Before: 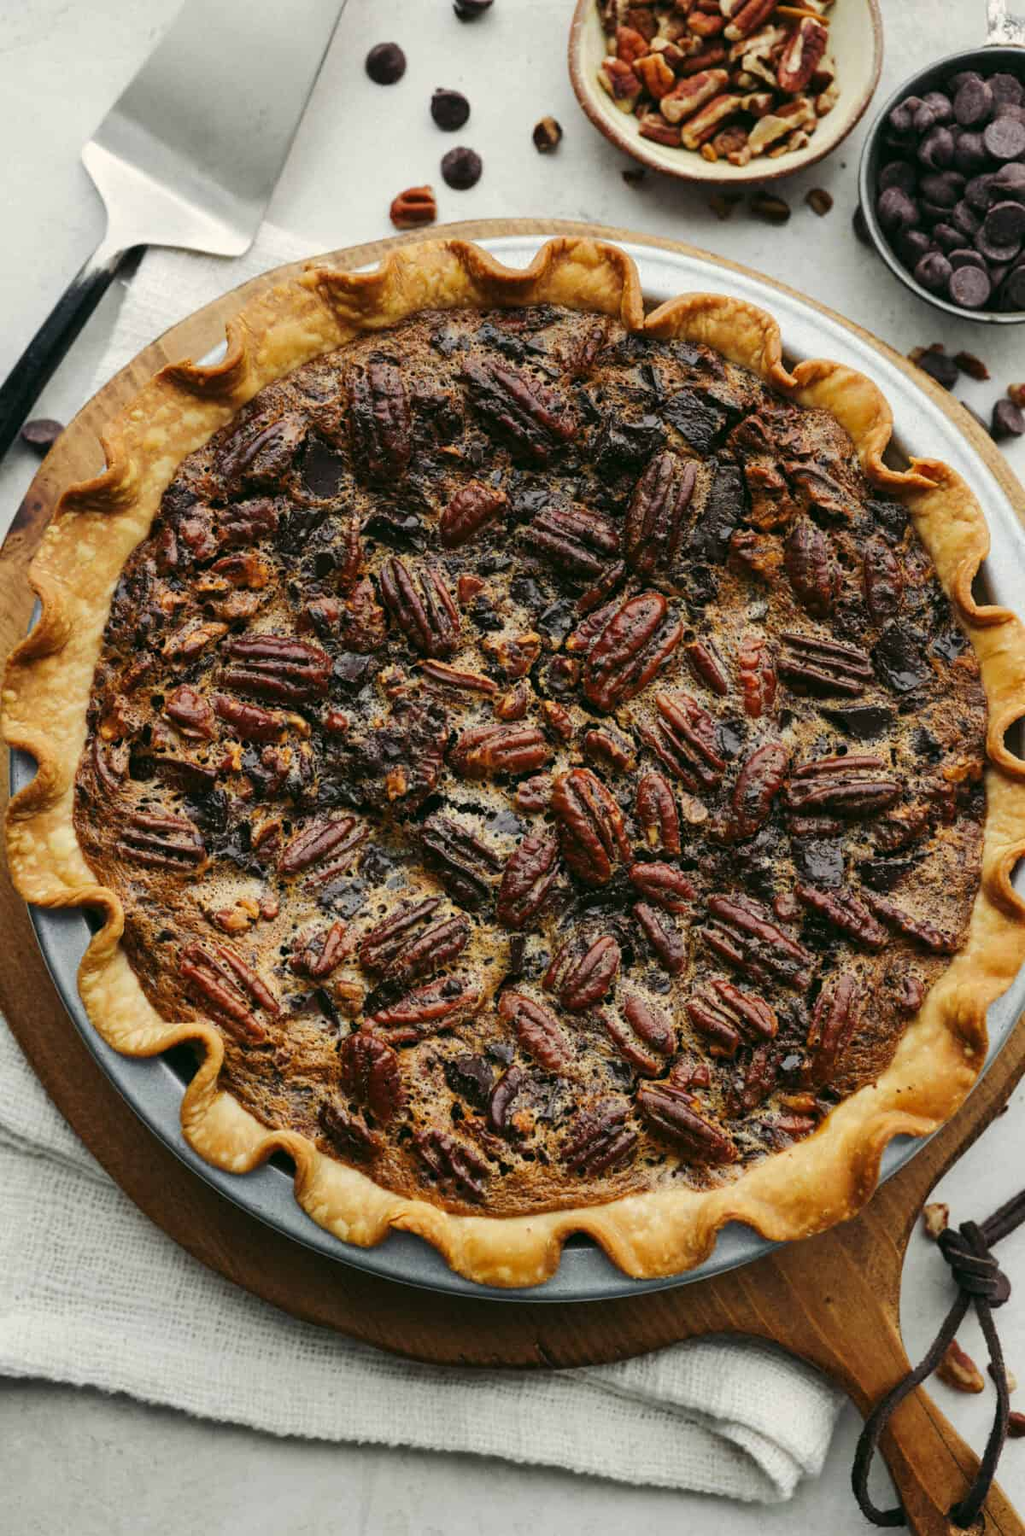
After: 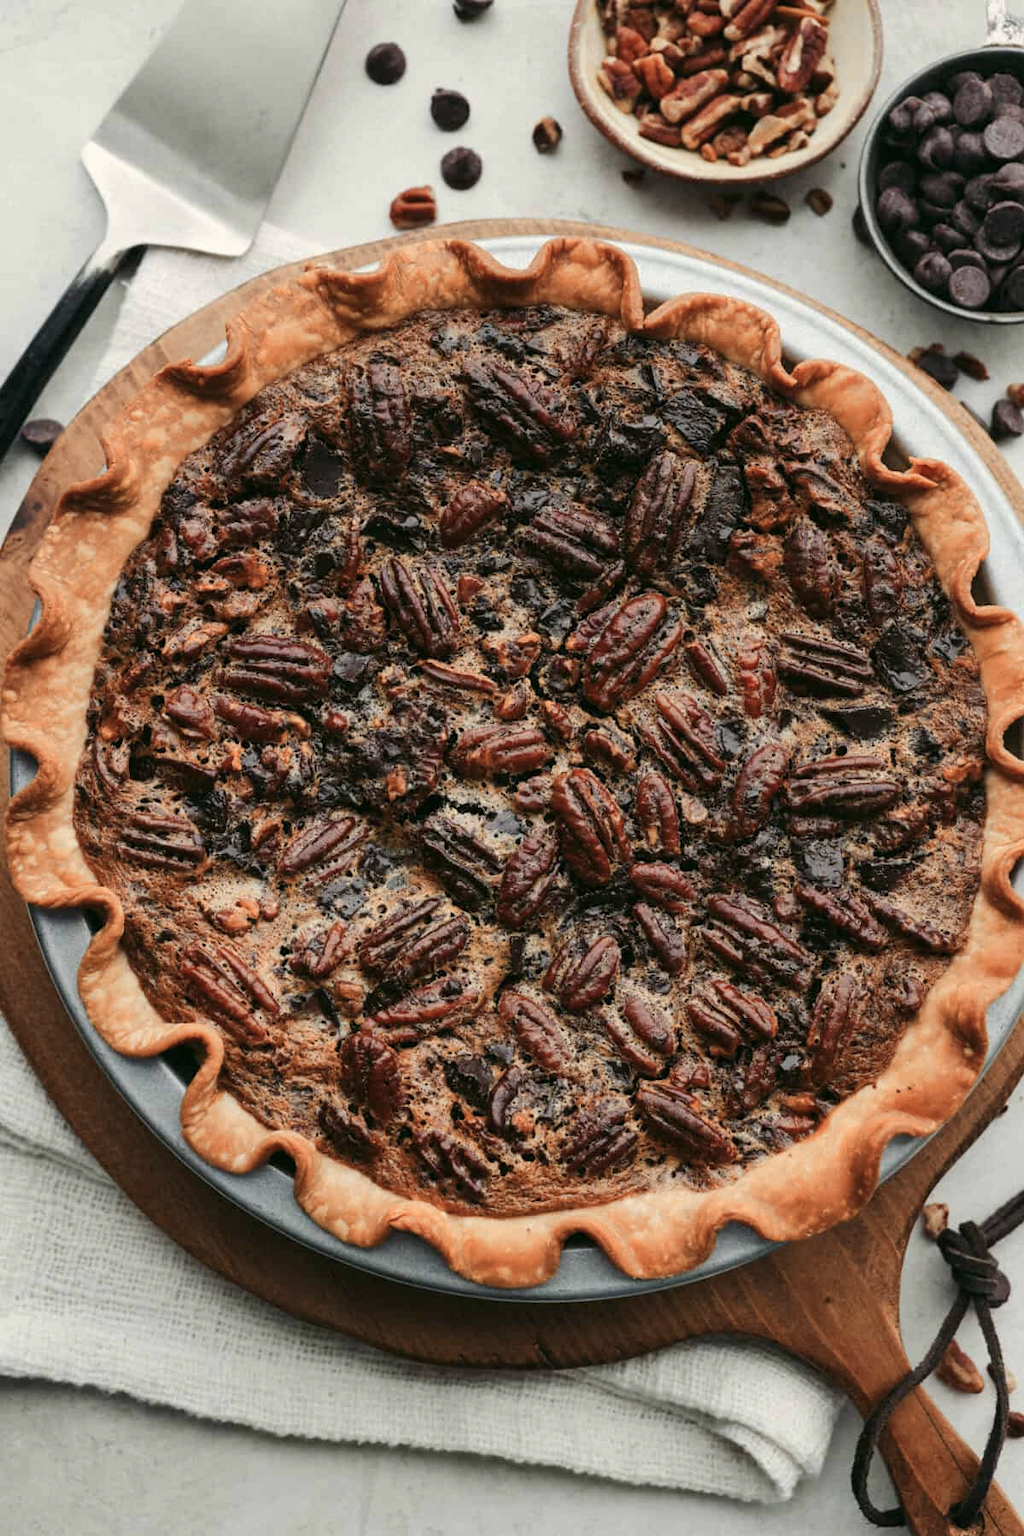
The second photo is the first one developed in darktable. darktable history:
contrast brightness saturation: saturation -0.151
color calibration: gray › normalize channels true, illuminant same as pipeline (D50), adaptation none (bypass), x 0.334, y 0.334, temperature 5016.35 K, gamut compression 0.016
color zones: curves: ch2 [(0, 0.5) (0.084, 0.497) (0.323, 0.335) (0.4, 0.497) (1, 0.5)]
